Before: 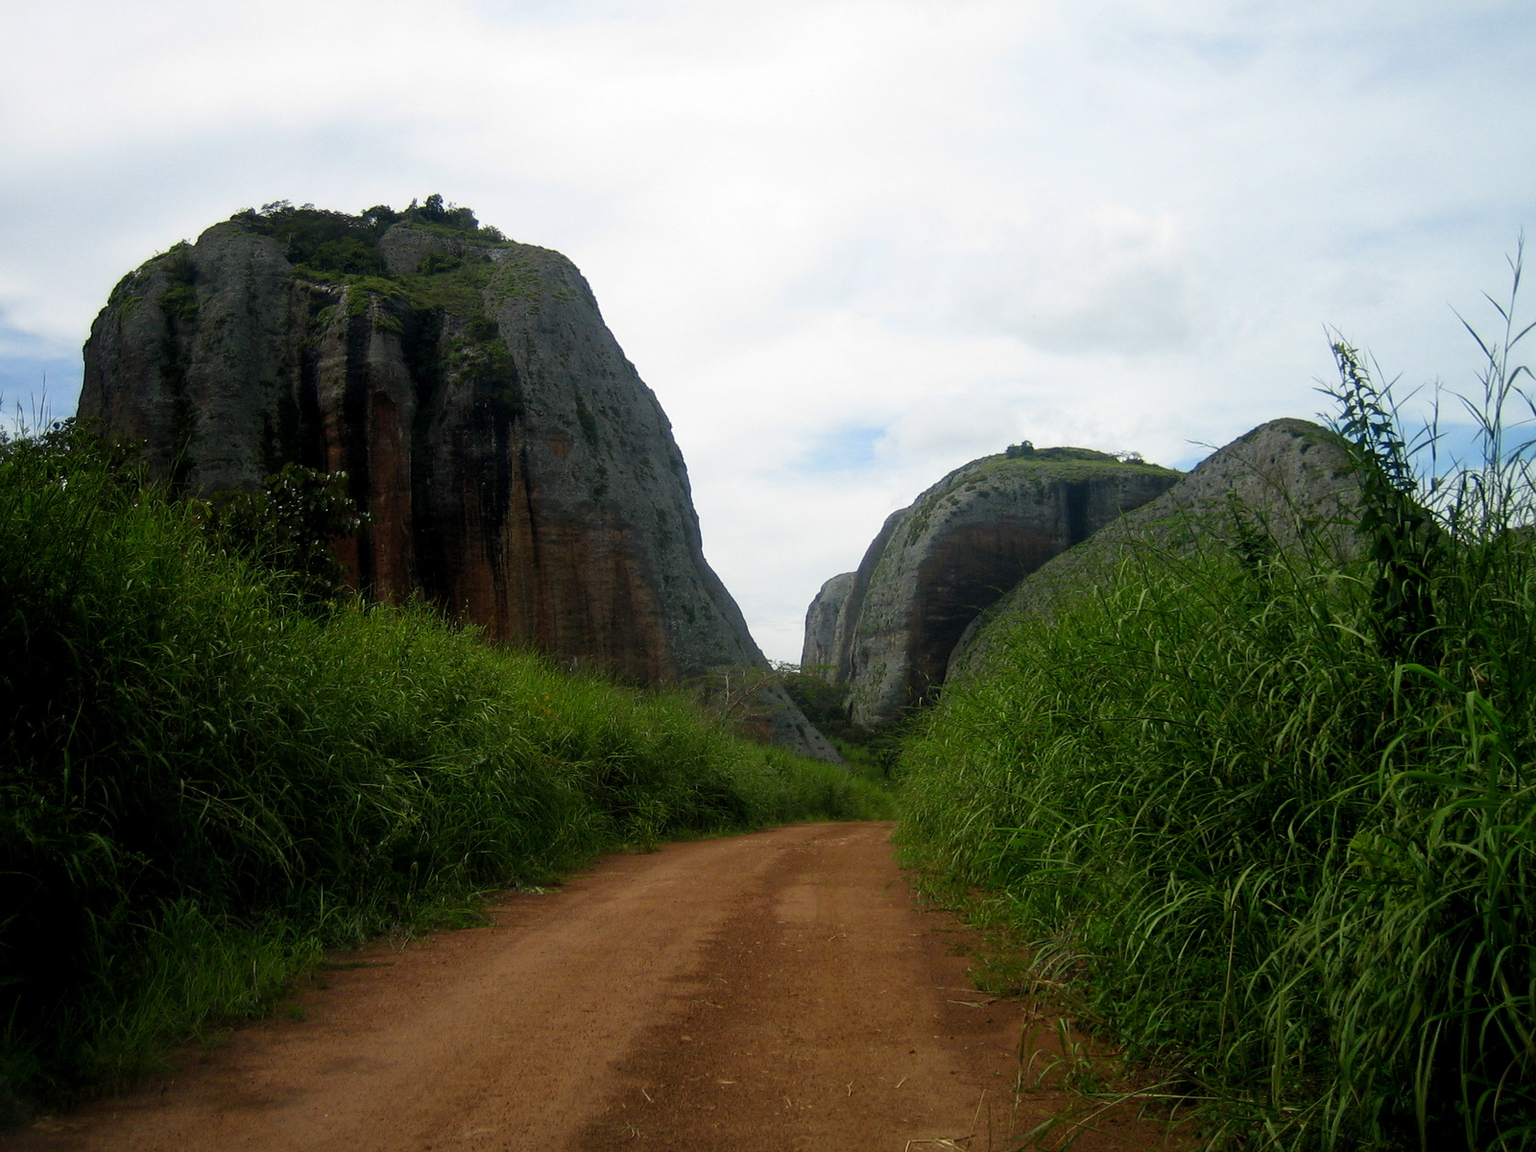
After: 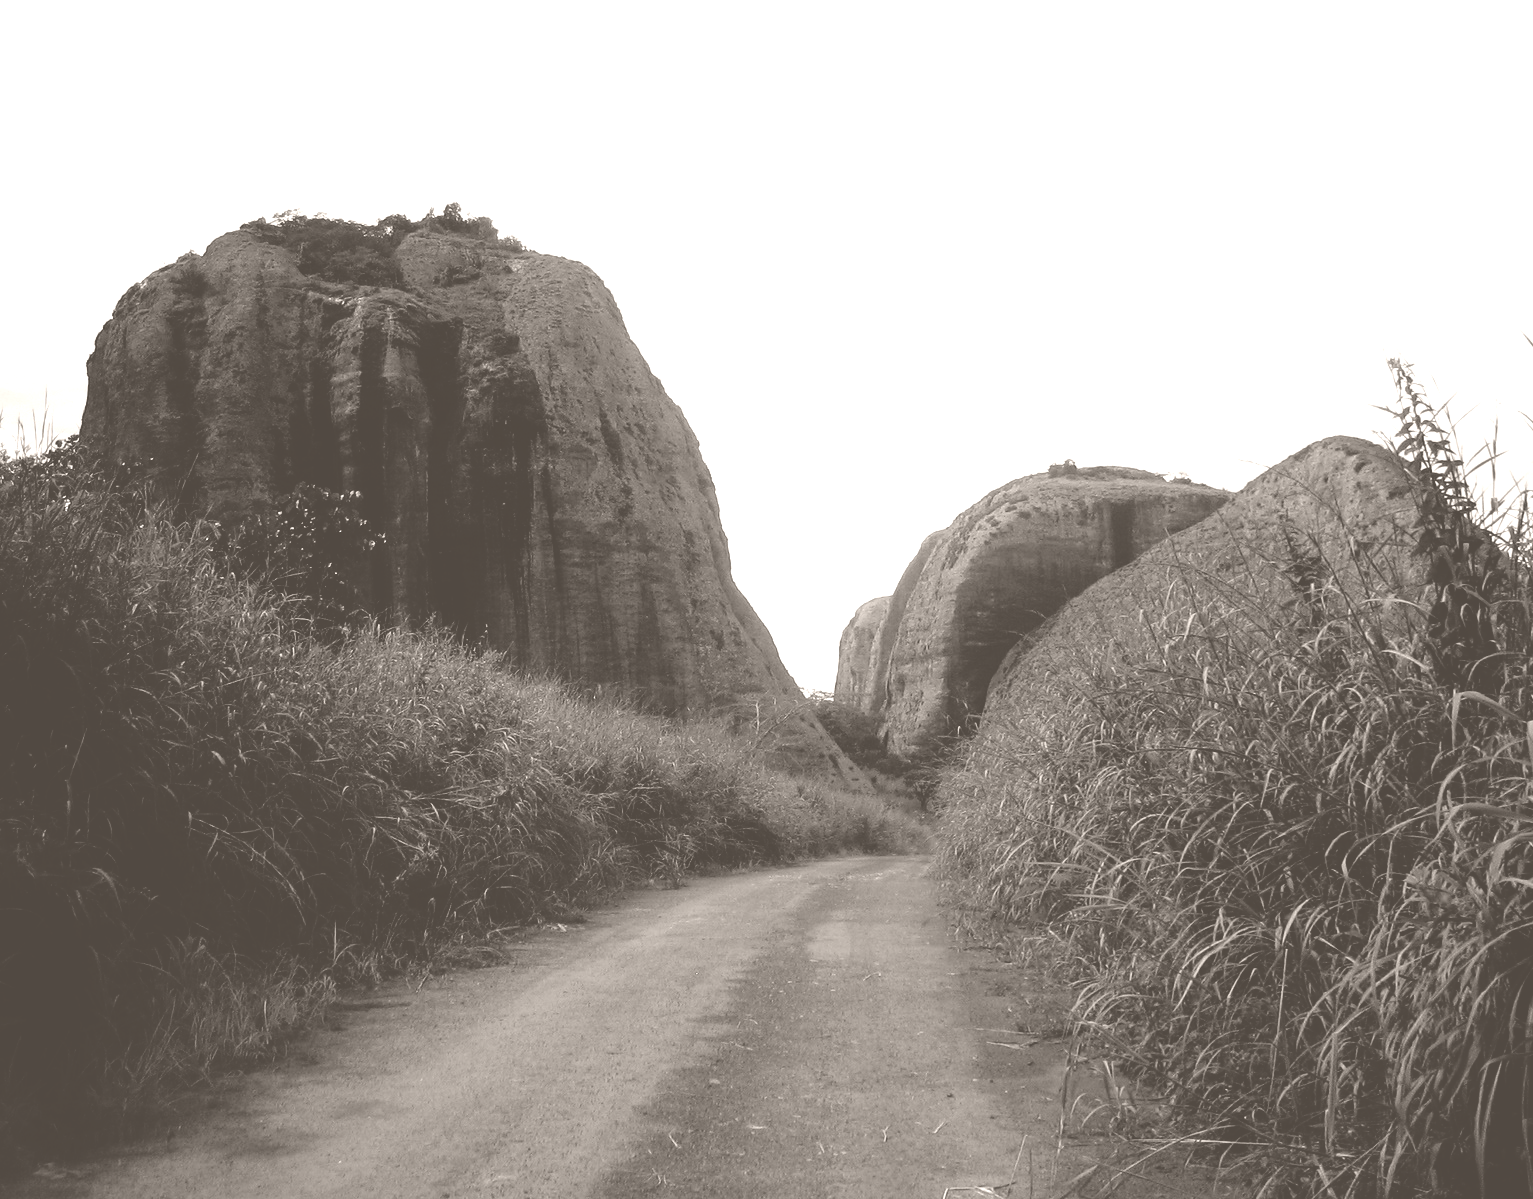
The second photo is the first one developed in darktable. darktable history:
filmic rgb: black relative exposure -12.8 EV, white relative exposure 2.8 EV, threshold 3 EV, target black luminance 0%, hardness 8.54, latitude 70.41%, contrast 1.133, shadows ↔ highlights balance -0.395%, color science v4 (2020), enable highlight reconstruction true
crop: right 4.126%, bottom 0.031%
colorize: hue 34.49°, saturation 35.33%, source mix 100%, lightness 55%, version 1
